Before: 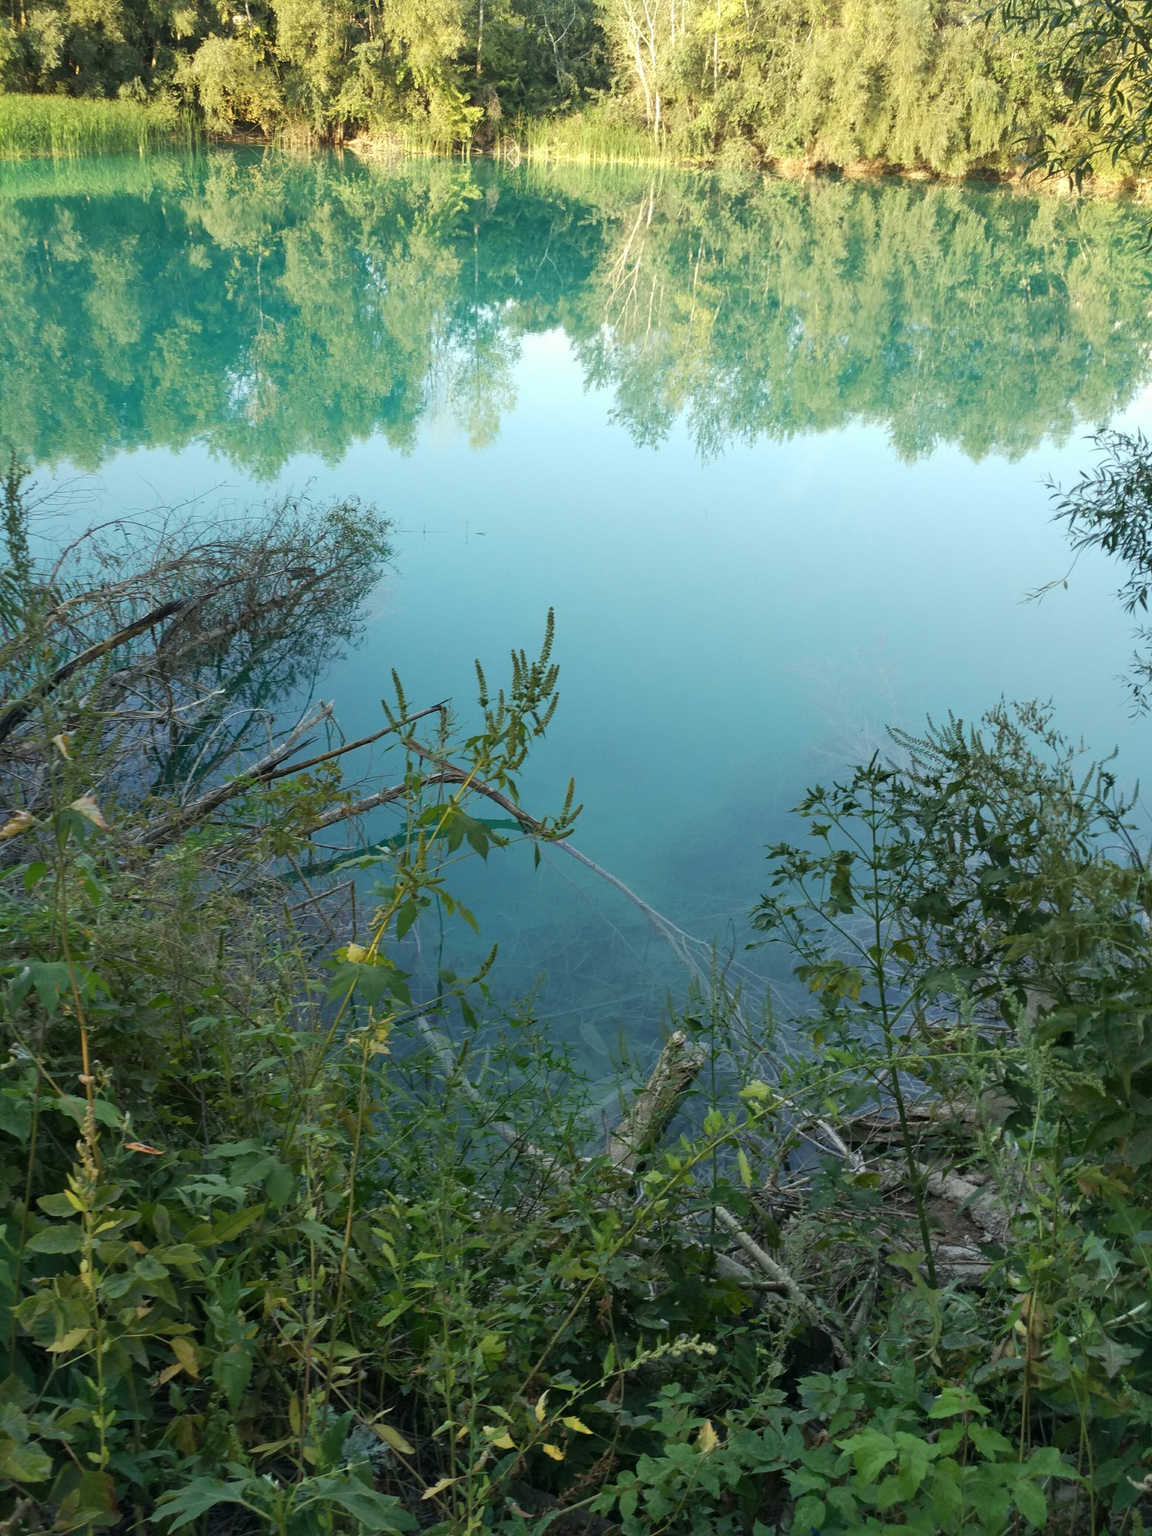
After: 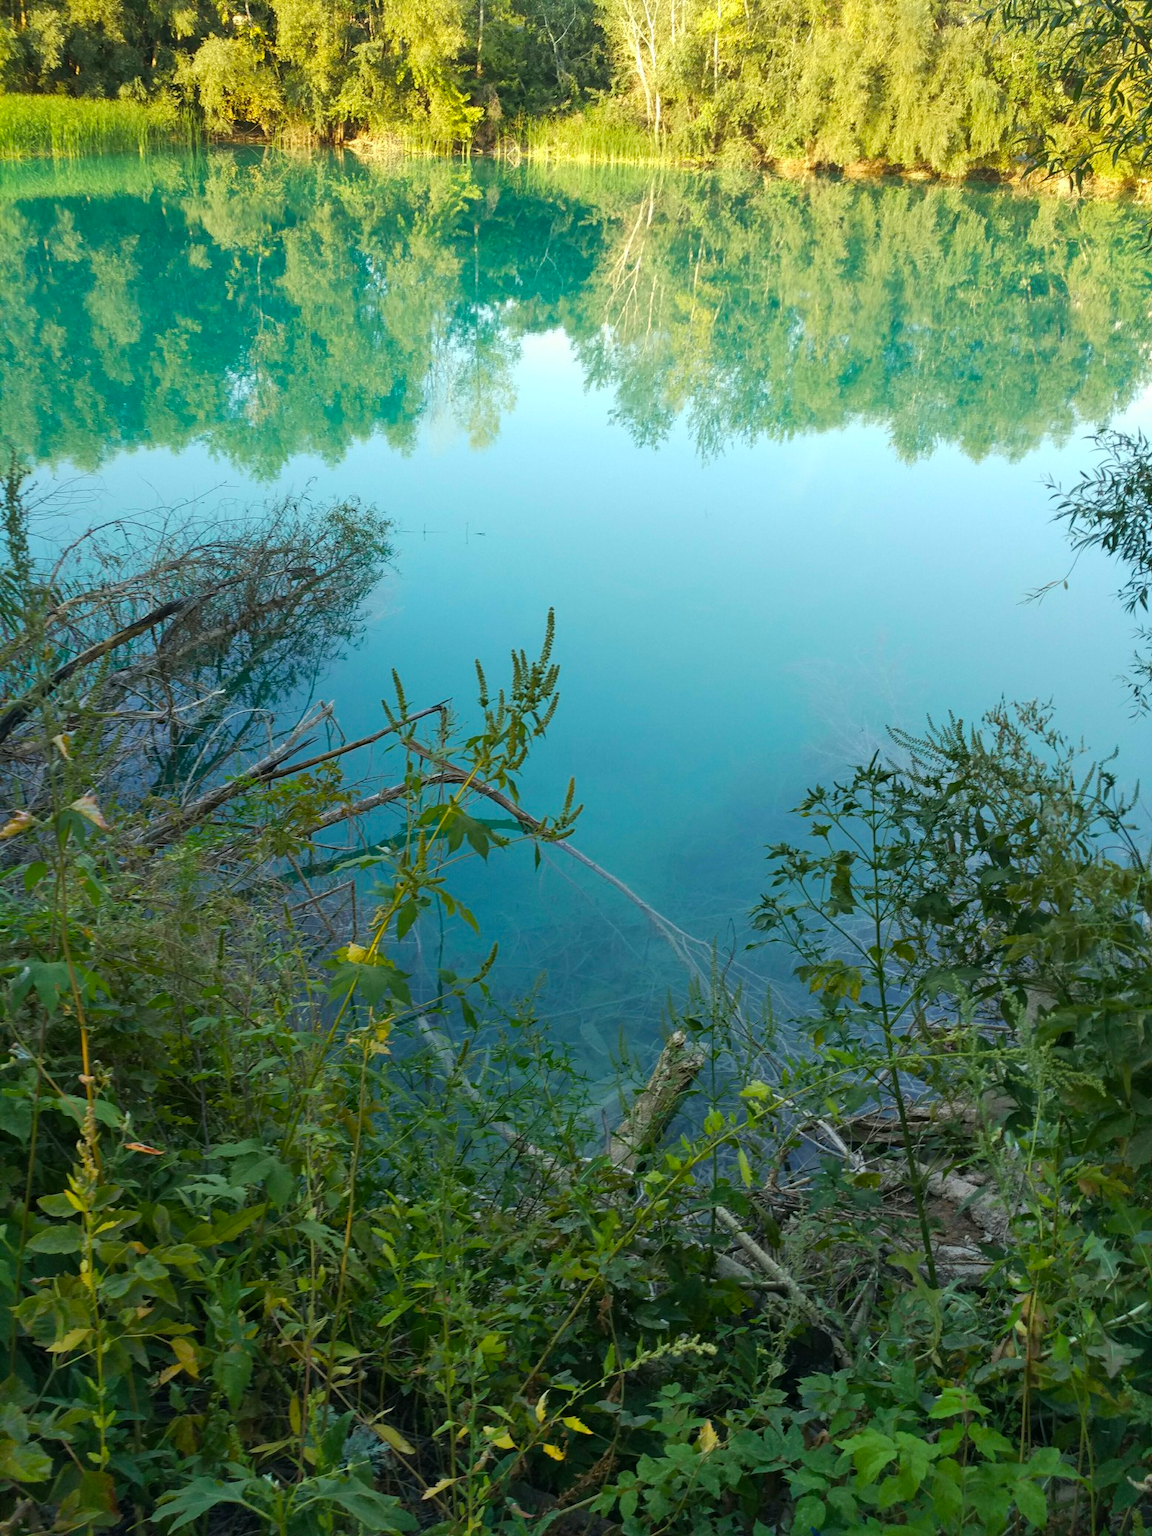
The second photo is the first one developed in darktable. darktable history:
color balance rgb: linear chroma grading › global chroma 9.677%, perceptual saturation grading › global saturation 14.677%, global vibrance 20%
